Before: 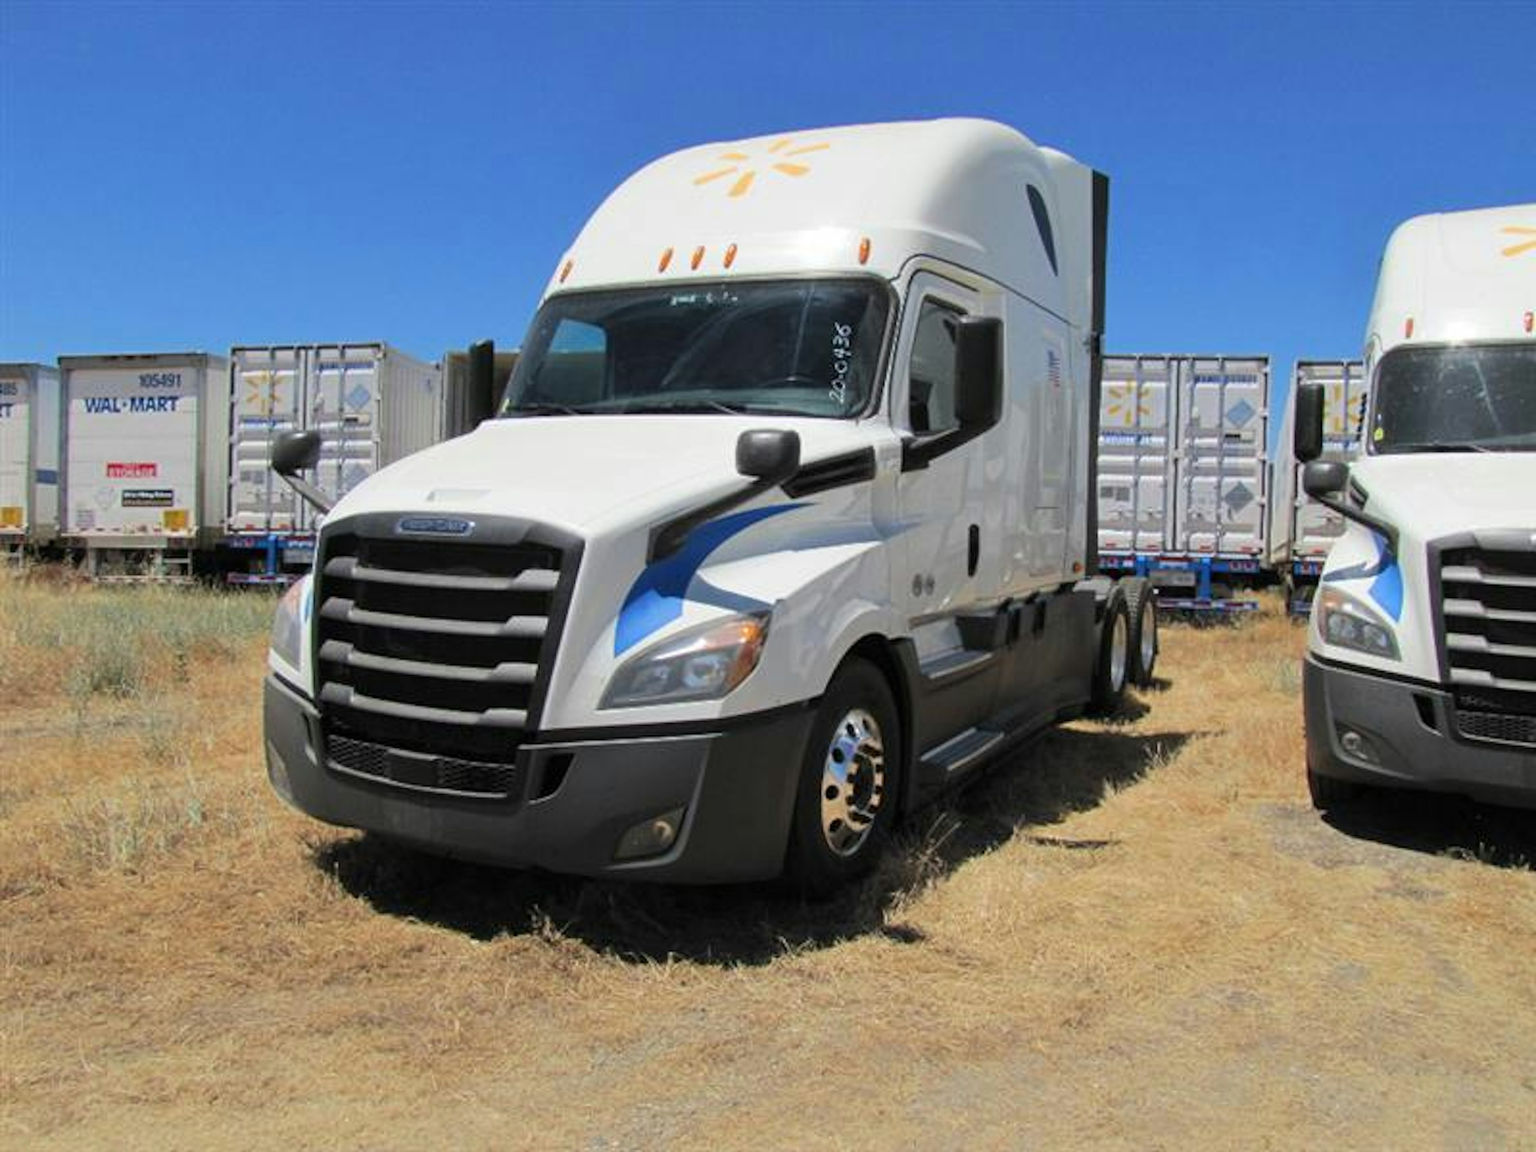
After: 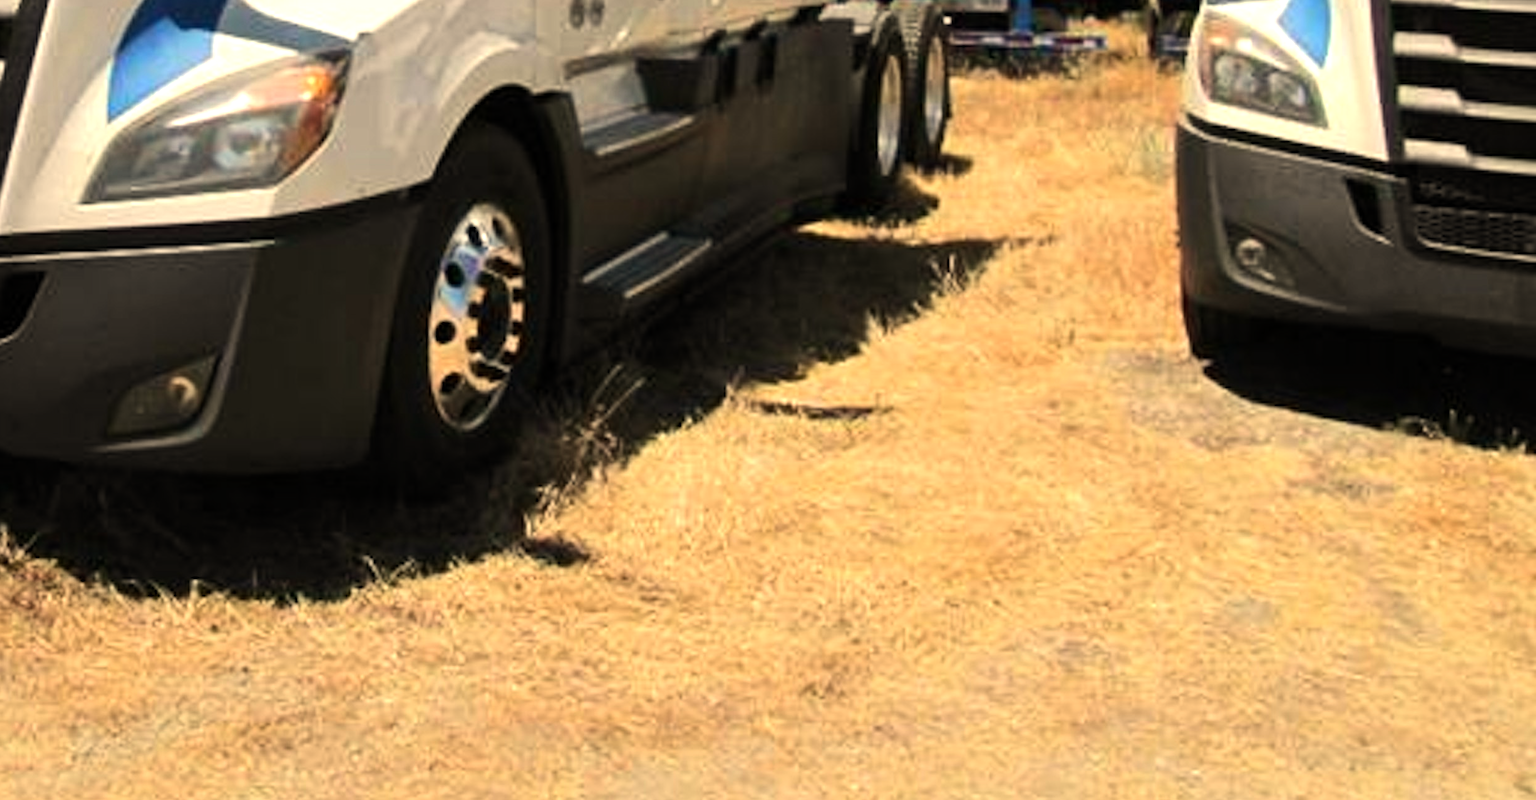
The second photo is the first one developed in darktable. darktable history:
tone equalizer: -8 EV -0.75 EV, -7 EV -0.7 EV, -6 EV -0.6 EV, -5 EV -0.4 EV, -3 EV 0.4 EV, -2 EV 0.6 EV, -1 EV 0.7 EV, +0 EV 0.75 EV, edges refinement/feathering 500, mask exposure compensation -1.57 EV, preserve details no
white balance: red 1.123, blue 0.83
crop and rotate: left 35.509%, top 50.238%, bottom 4.934%
